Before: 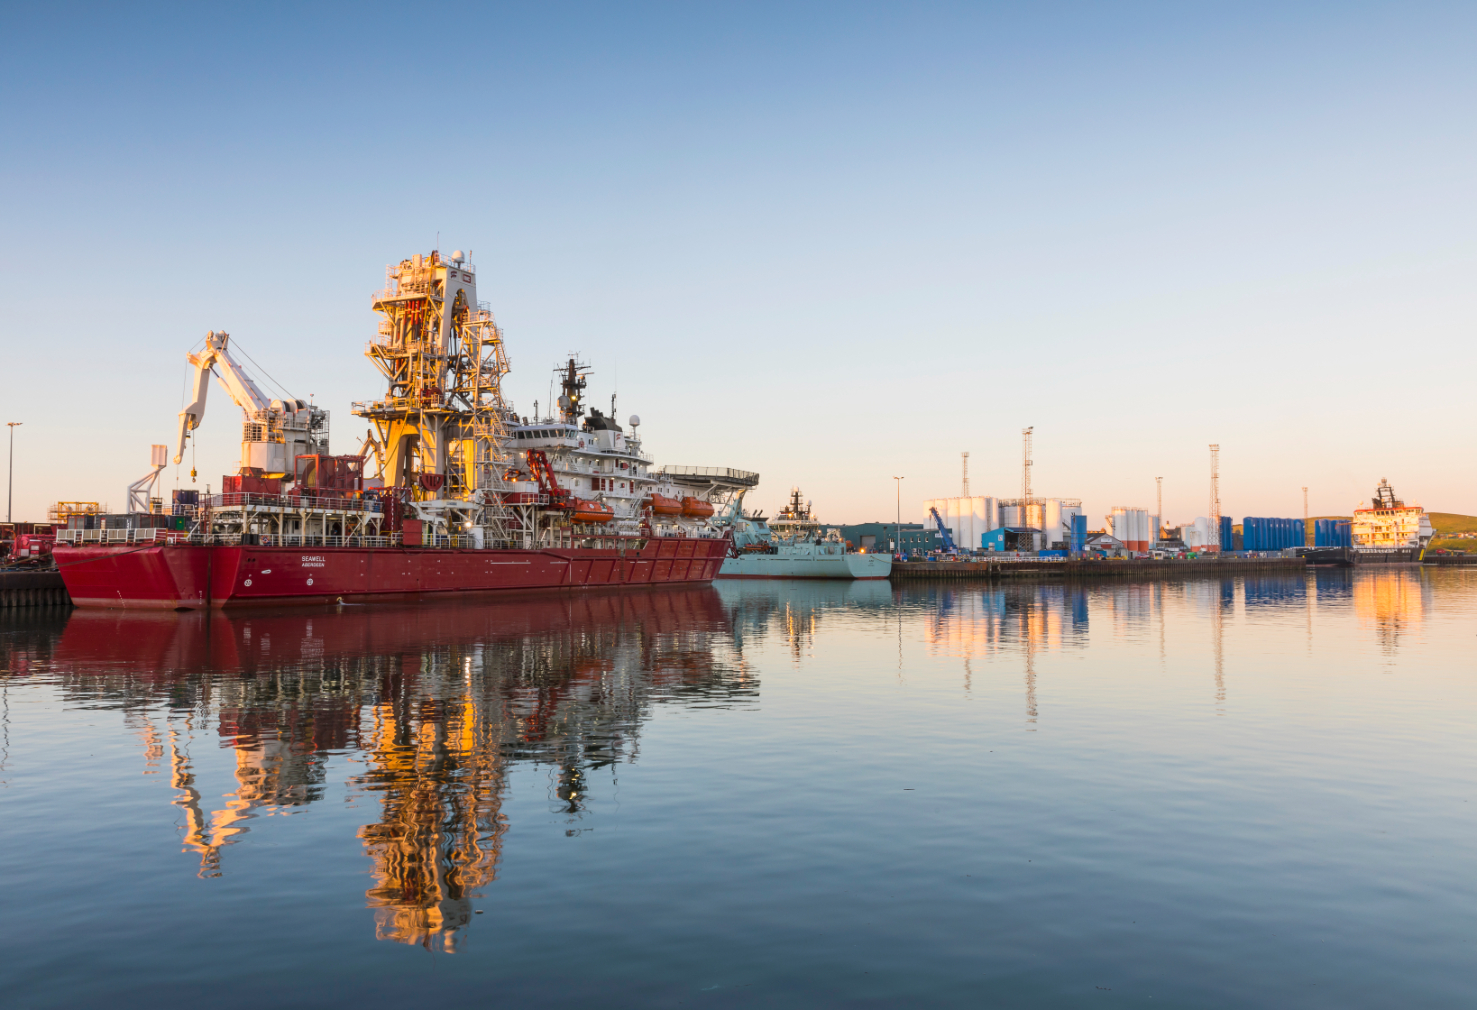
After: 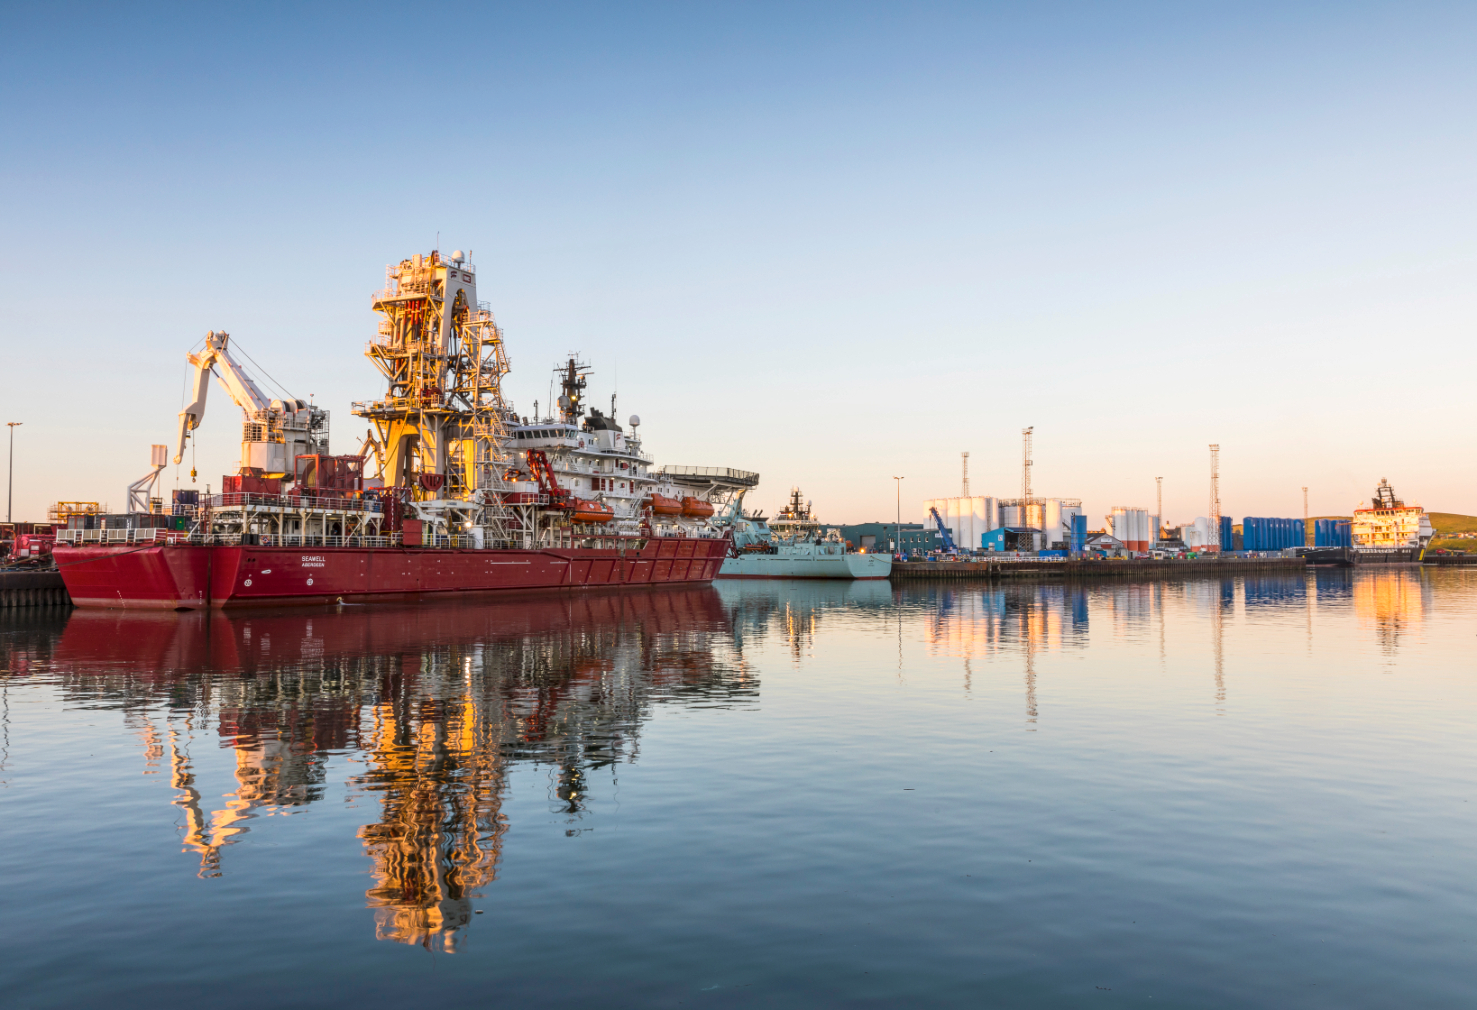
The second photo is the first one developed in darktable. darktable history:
exposure: exposure 0.081 EV, compensate highlight preservation false
local contrast: on, module defaults
